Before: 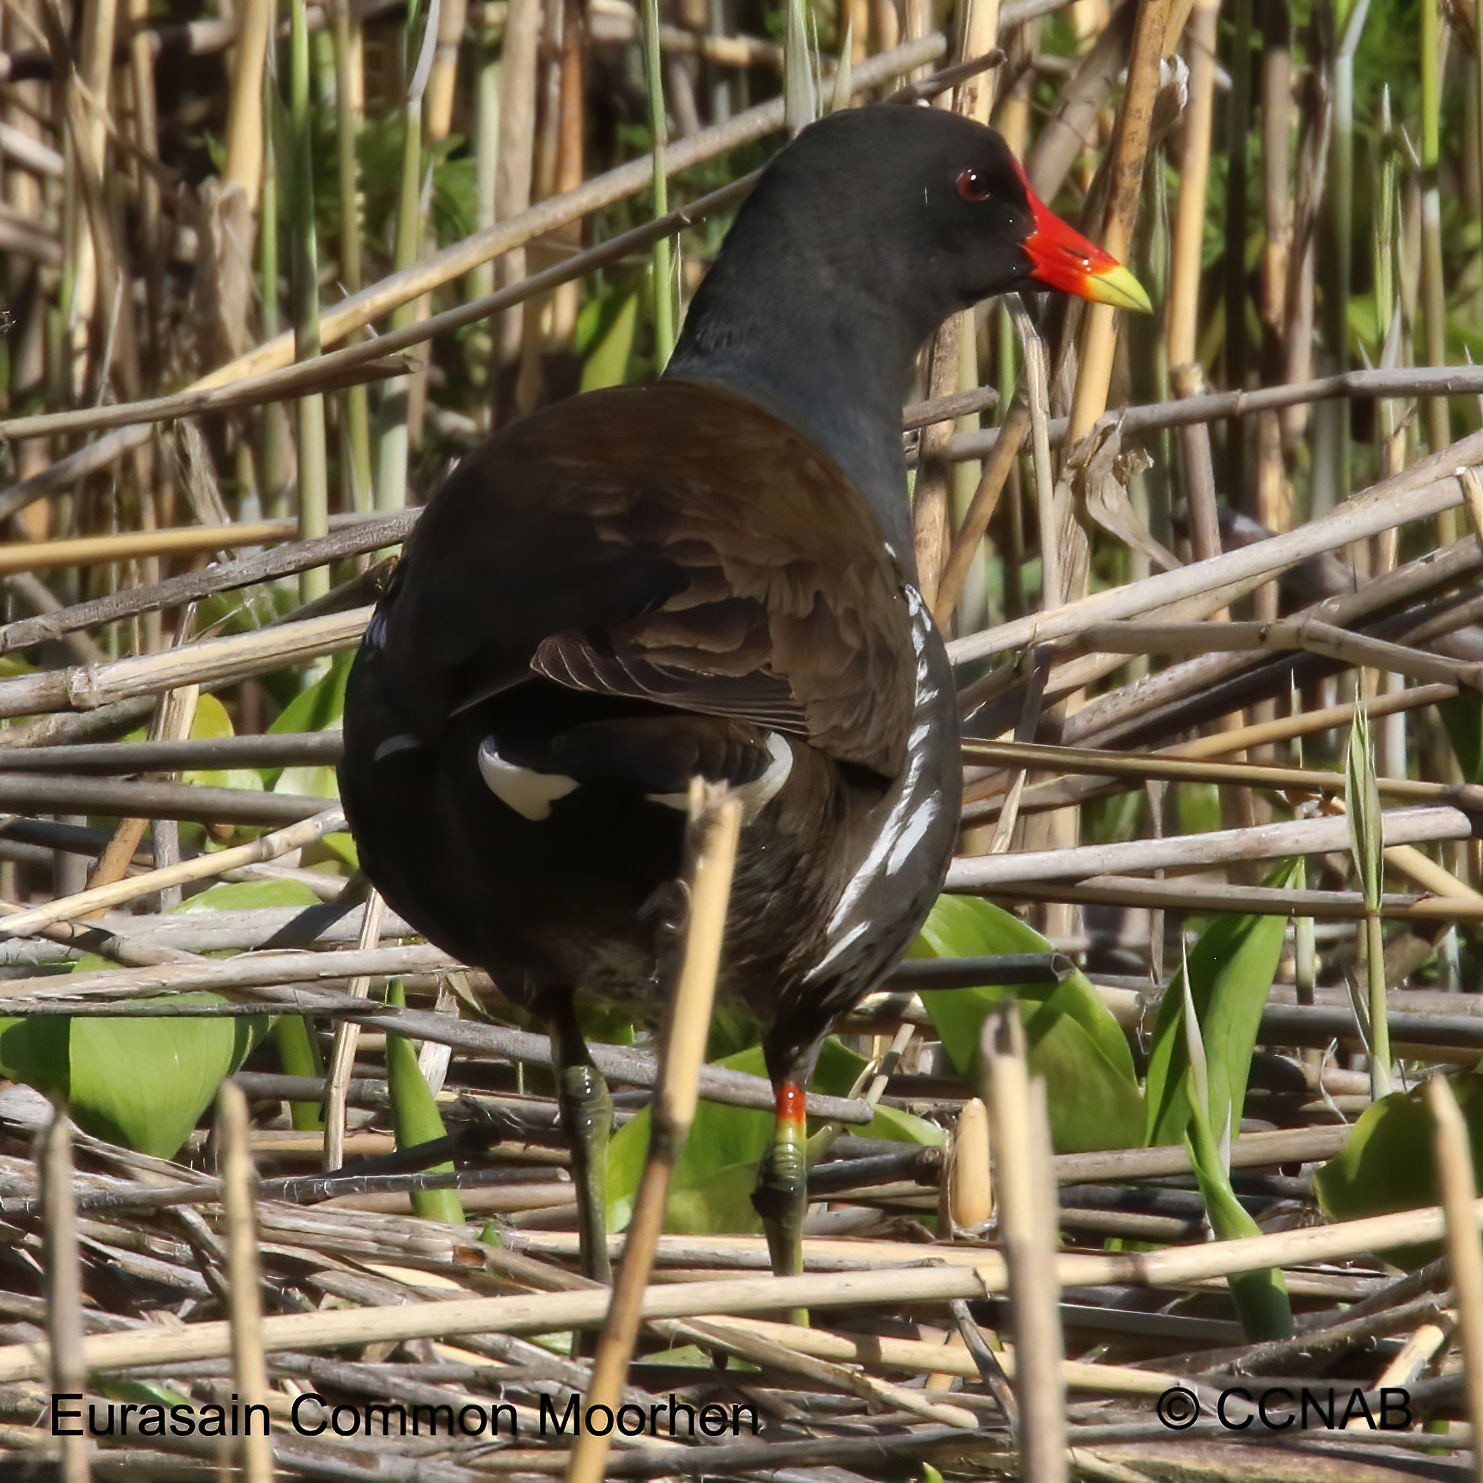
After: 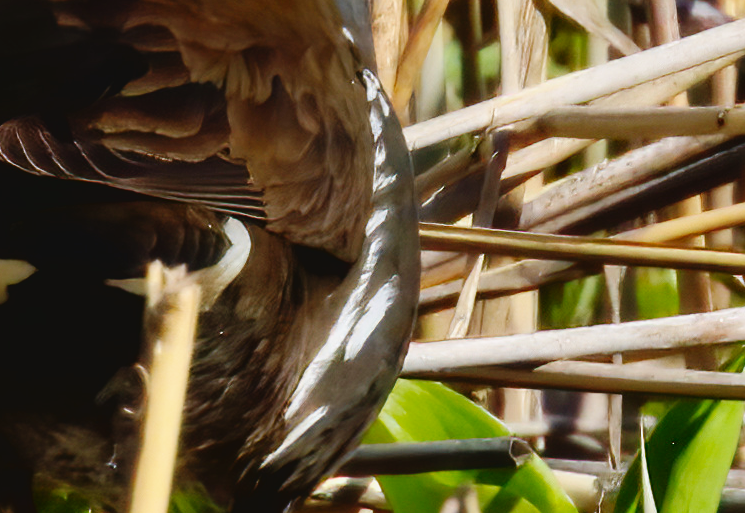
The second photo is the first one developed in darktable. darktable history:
exposure: black level correction 0.007, exposure 0.093 EV, compensate highlight preservation false
crop: left 36.607%, top 34.735%, right 13.146%, bottom 30.611%
lowpass: radius 0.1, contrast 0.85, saturation 1.1, unbound 0
base curve: curves: ch0 [(0, 0) (0.036, 0.025) (0.121, 0.166) (0.206, 0.329) (0.605, 0.79) (1, 1)], preserve colors none
